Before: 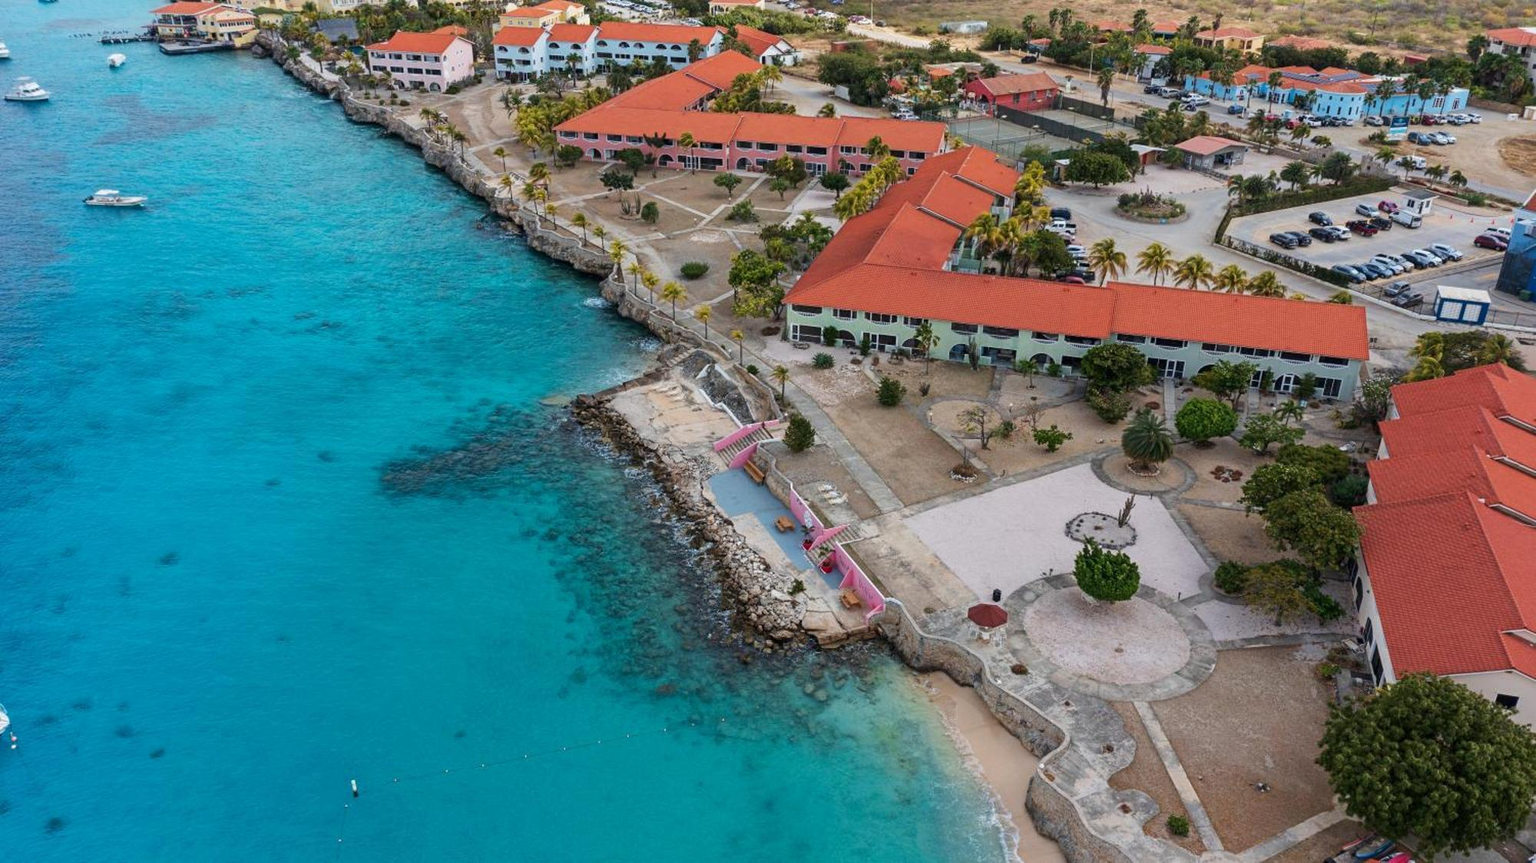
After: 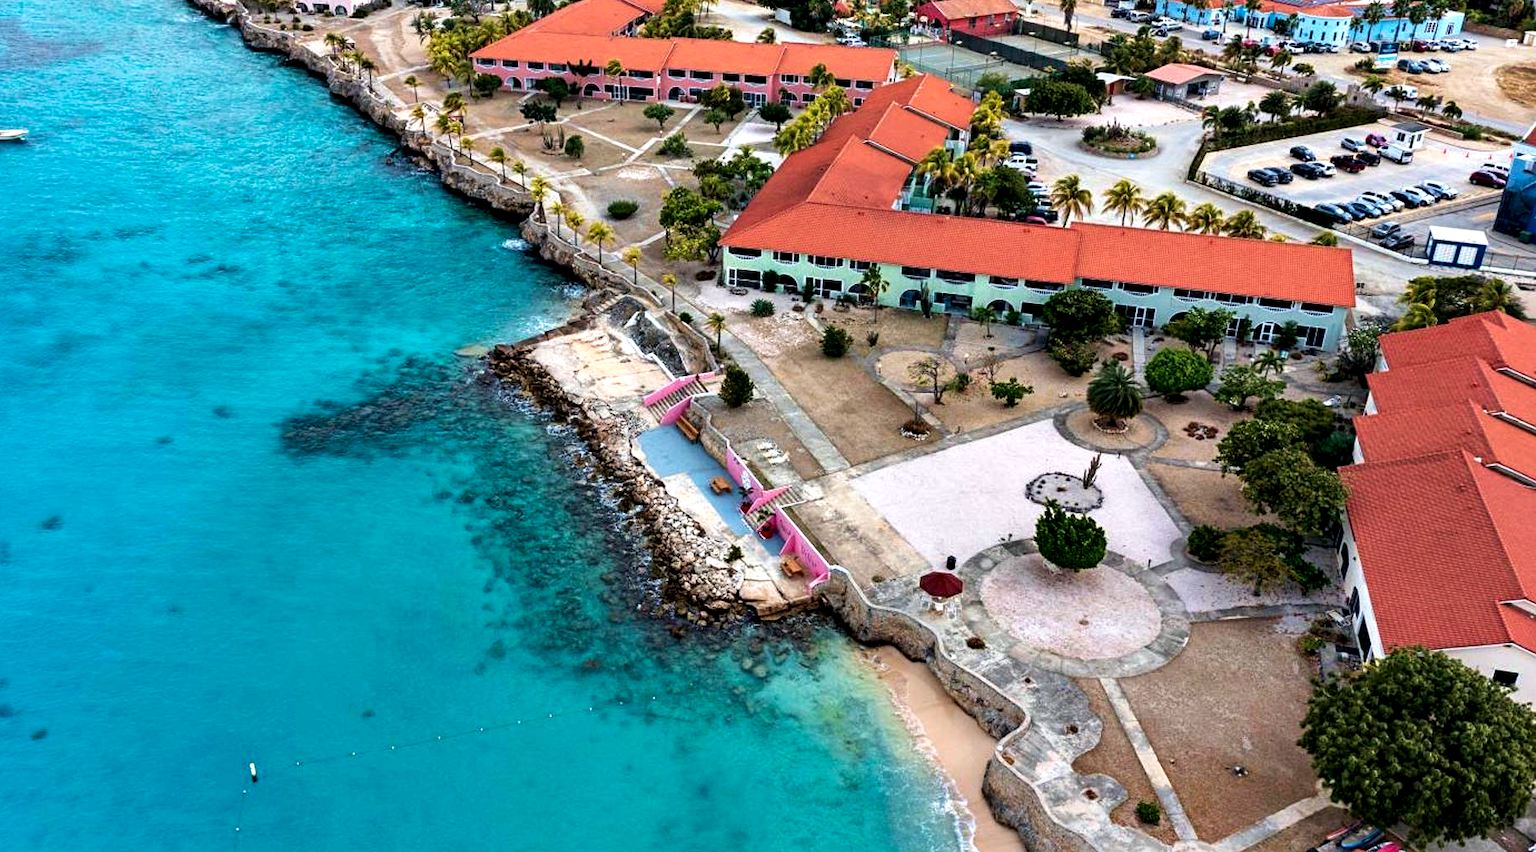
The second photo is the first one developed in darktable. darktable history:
contrast equalizer: octaves 7, y [[0.6 ×6], [0.55 ×6], [0 ×6], [0 ×6], [0 ×6]]
velvia: on, module defaults
crop and rotate: left 7.905%, top 9.051%
tone equalizer: -8 EV -0.445 EV, -7 EV -0.369 EV, -6 EV -0.356 EV, -5 EV -0.232 EV, -3 EV 0.256 EV, -2 EV 0.314 EV, -1 EV 0.412 EV, +0 EV 0.441 EV
